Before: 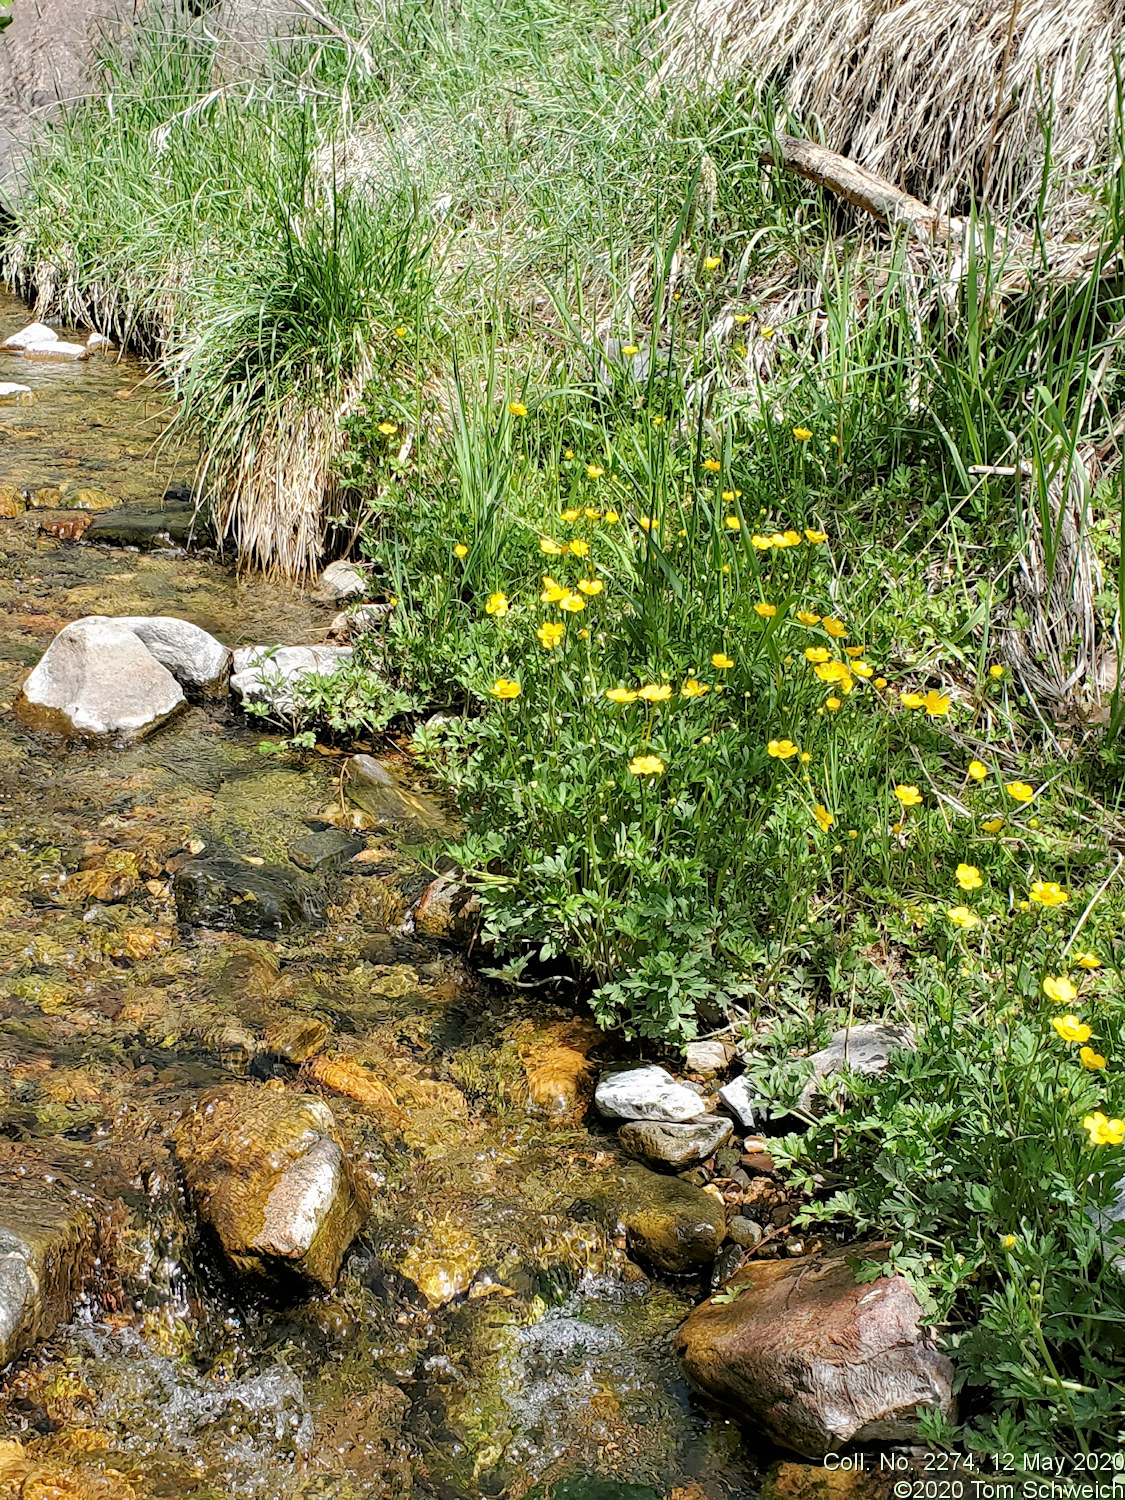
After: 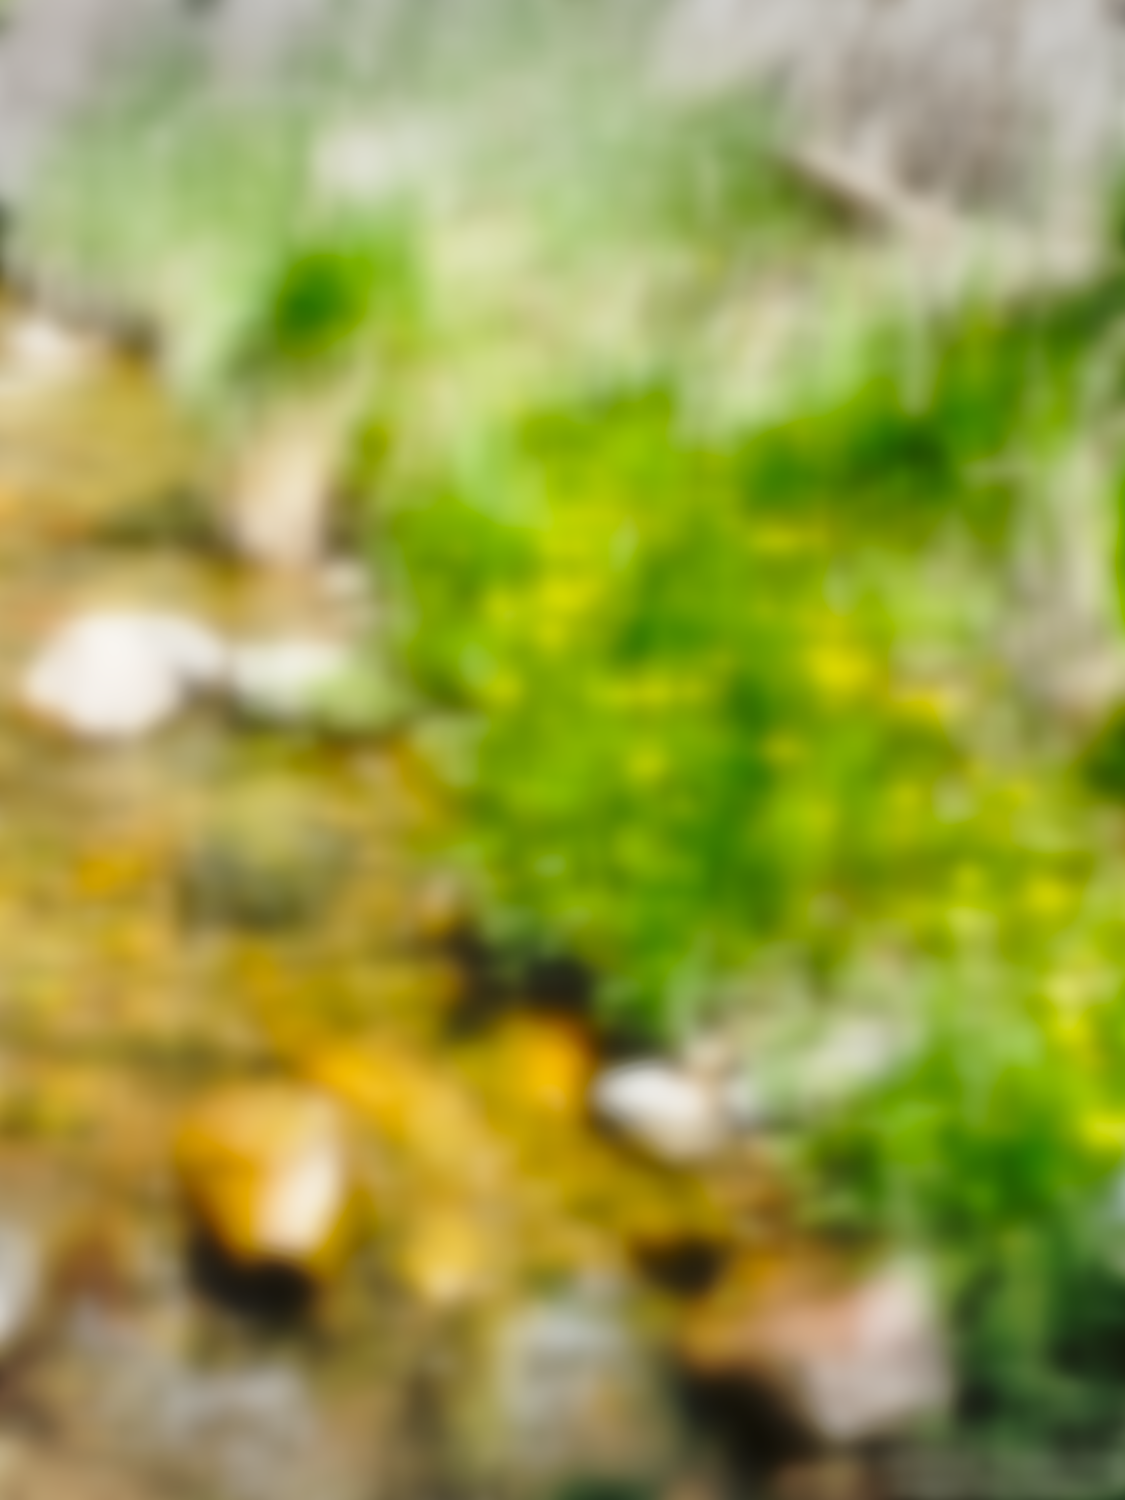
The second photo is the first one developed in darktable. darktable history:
shadows and highlights: shadows 35, highlights -35, soften with gaussian
local contrast: mode bilateral grid, contrast 20, coarseness 3, detail 300%, midtone range 0.2
base curve: curves: ch0 [(0, 0) (0.028, 0.03) (0.121, 0.232) (0.46, 0.748) (0.859, 0.968) (1, 1)], preserve colors none
lowpass: radius 16, unbound 0
vignetting: fall-off start 100%, brightness -0.282, width/height ratio 1.31
color balance rgb: perceptual saturation grading › global saturation 35%, perceptual saturation grading › highlights -30%, perceptual saturation grading › shadows 35%, perceptual brilliance grading › global brilliance 3%, perceptual brilliance grading › highlights -3%, perceptual brilliance grading › shadows 3%
